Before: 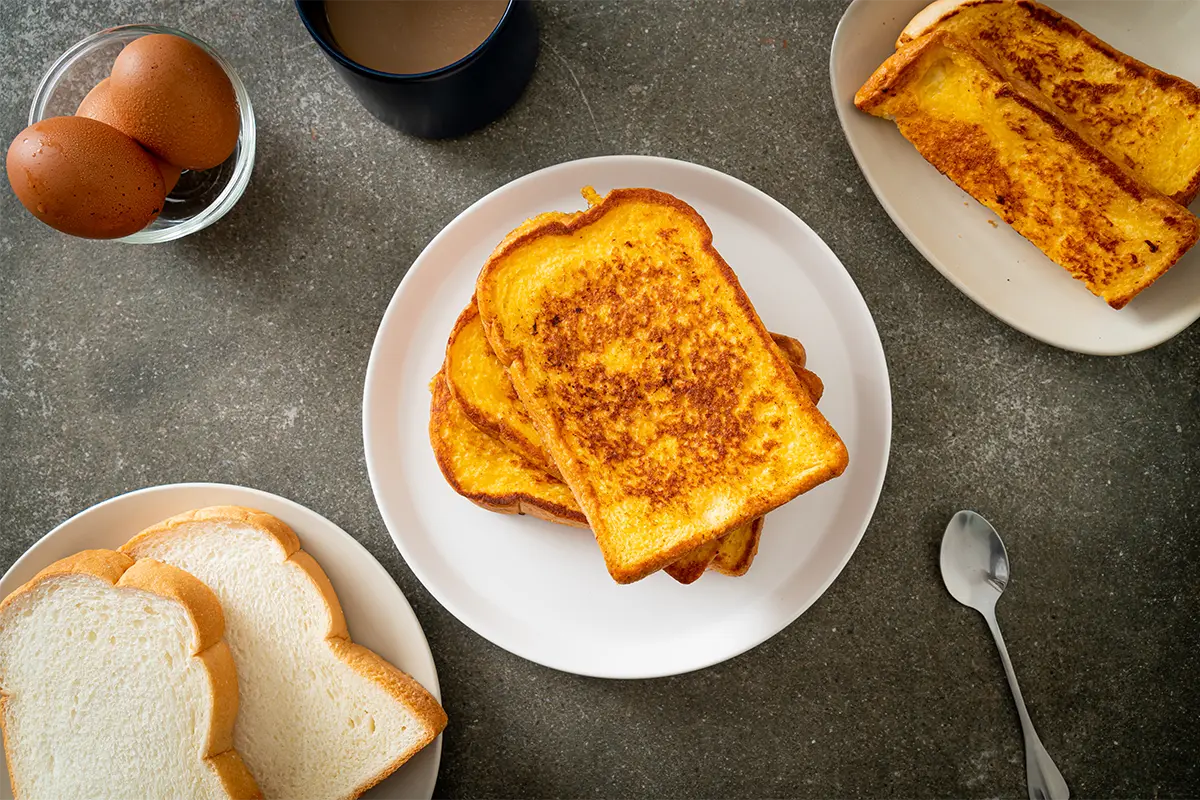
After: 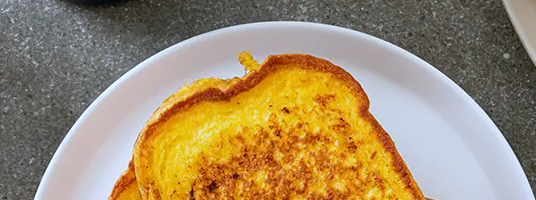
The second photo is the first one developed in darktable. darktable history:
white balance: red 0.926, green 1.003, blue 1.133
crop: left 28.64%, top 16.832%, right 26.637%, bottom 58.055%
